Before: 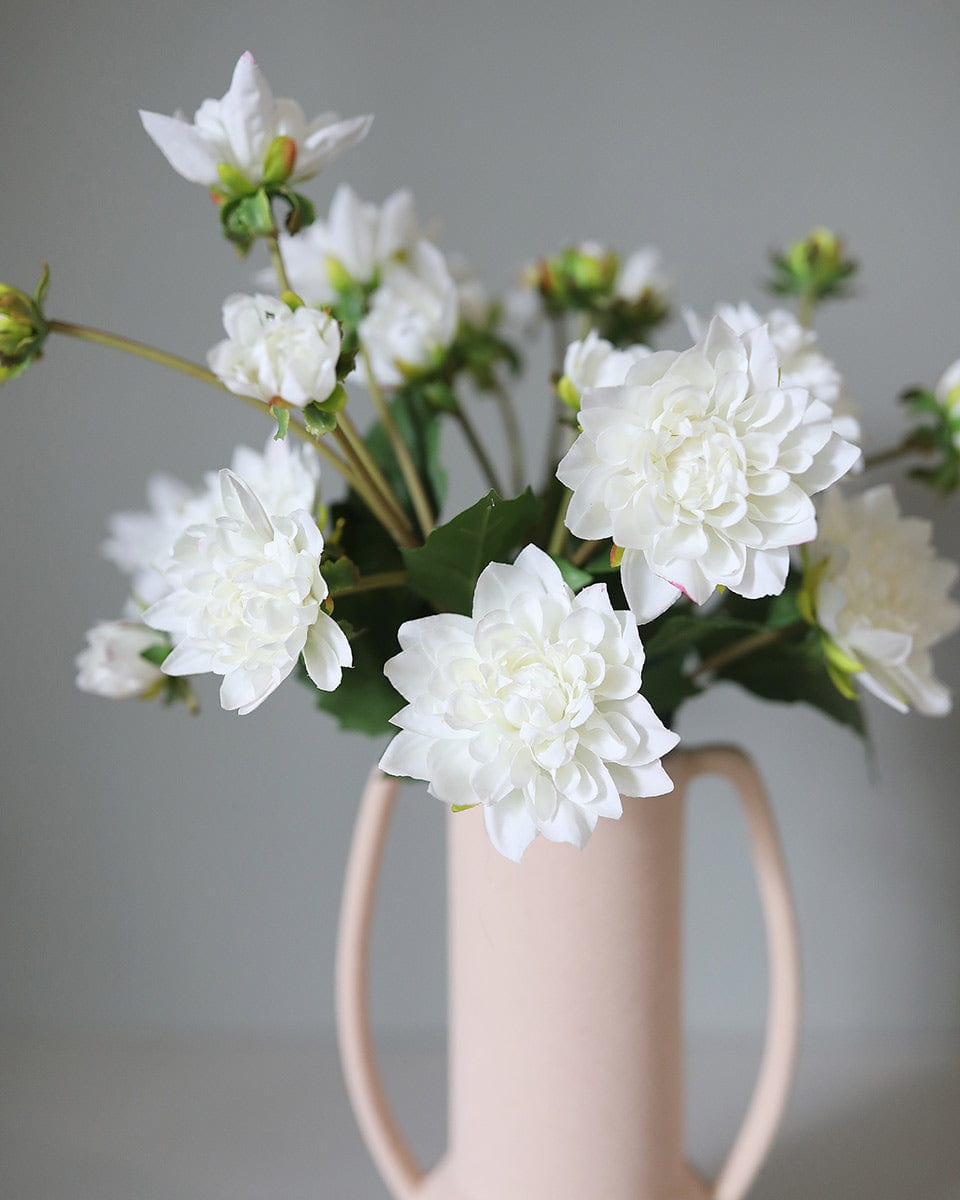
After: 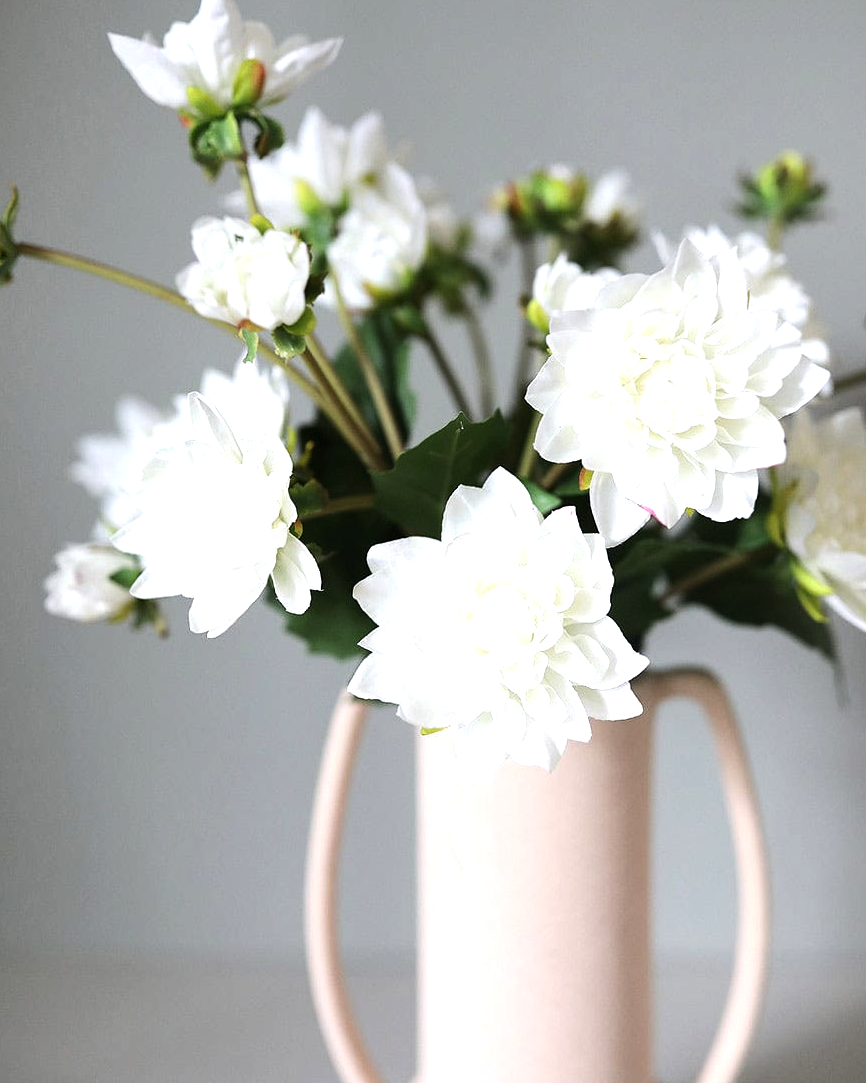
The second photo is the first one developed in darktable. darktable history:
crop: left 3.305%, top 6.436%, right 6.389%, bottom 3.258%
tone equalizer: -8 EV -0.75 EV, -7 EV -0.7 EV, -6 EV -0.6 EV, -5 EV -0.4 EV, -3 EV 0.4 EV, -2 EV 0.6 EV, -1 EV 0.7 EV, +0 EV 0.75 EV, edges refinement/feathering 500, mask exposure compensation -1.57 EV, preserve details no
exposure: black level correction 0.001, compensate highlight preservation false
